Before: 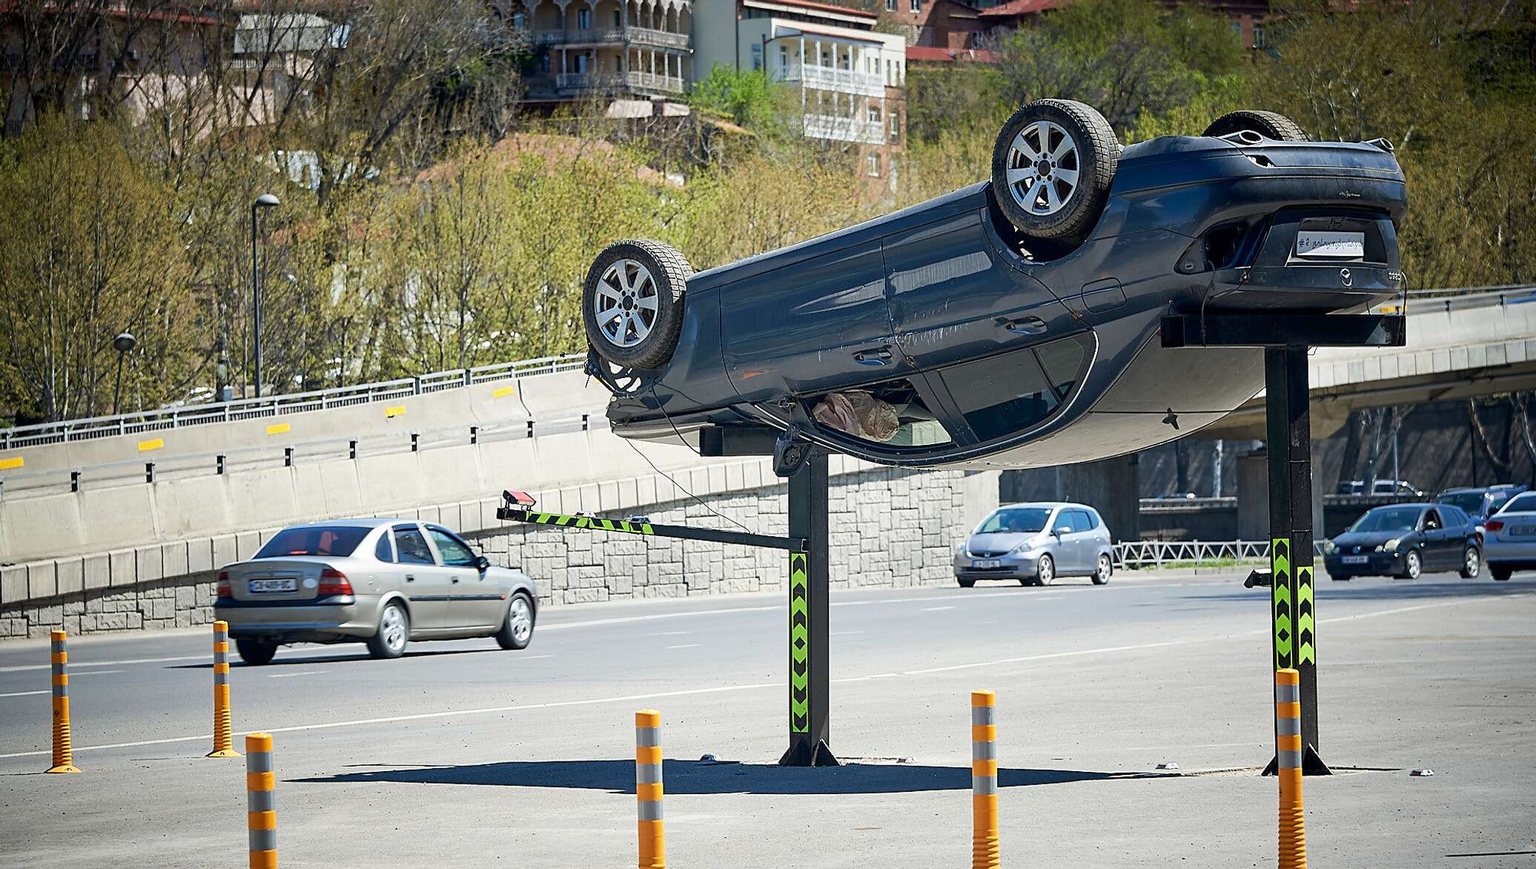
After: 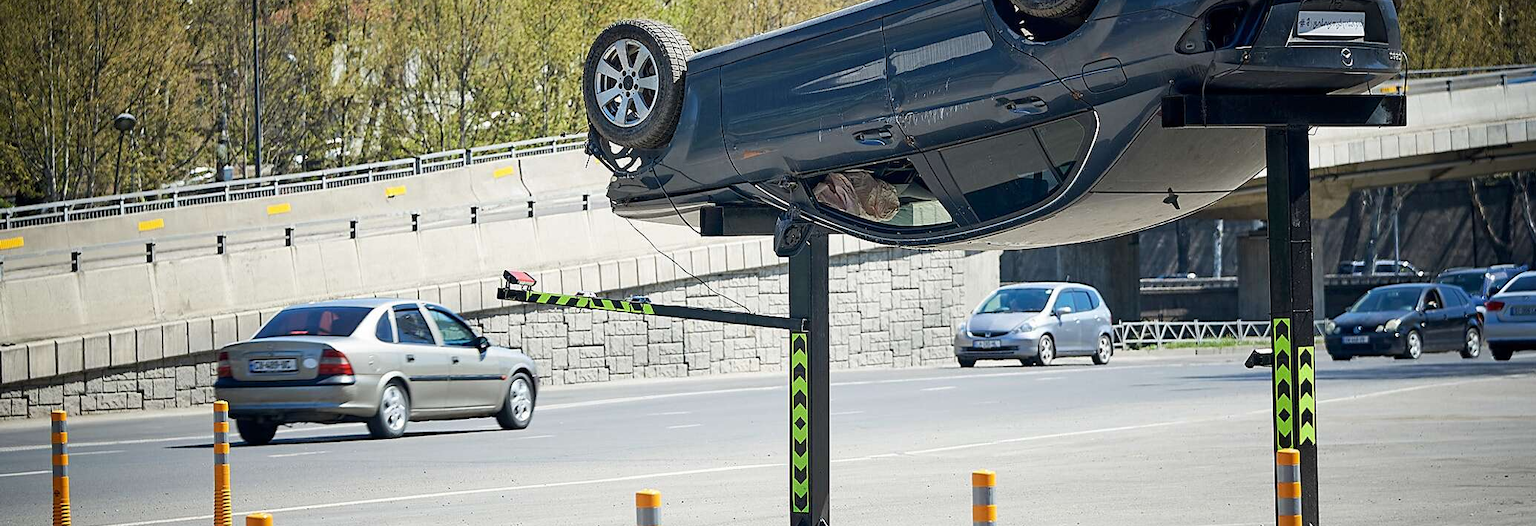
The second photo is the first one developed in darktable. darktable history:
crop and rotate: top 25.386%, bottom 13.989%
